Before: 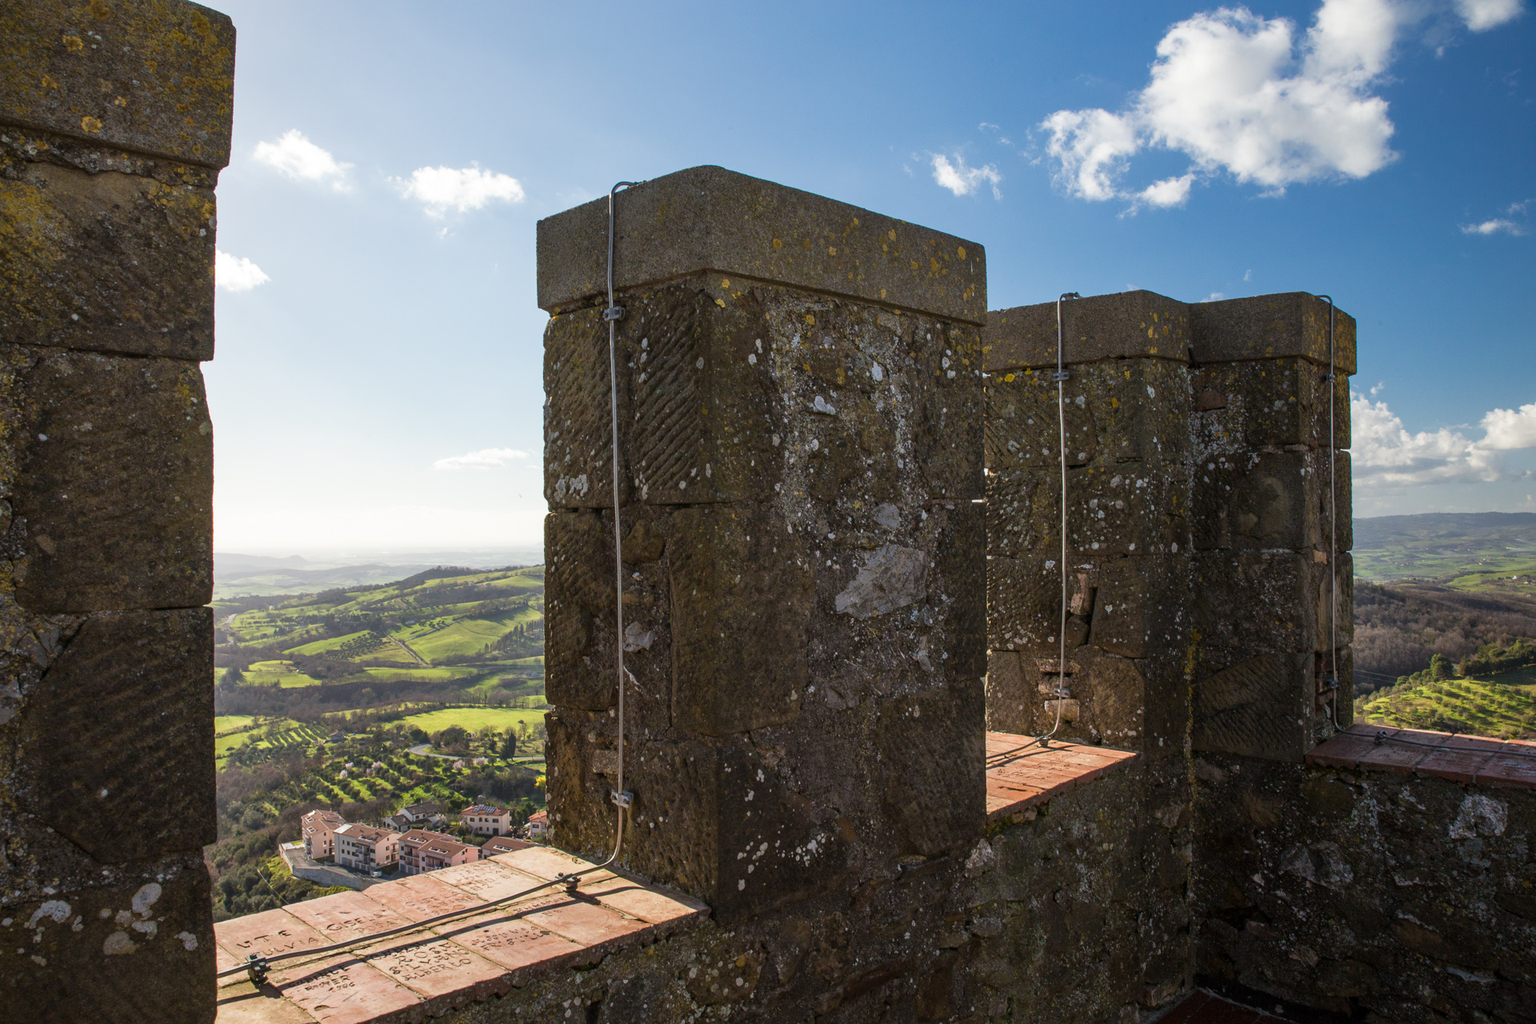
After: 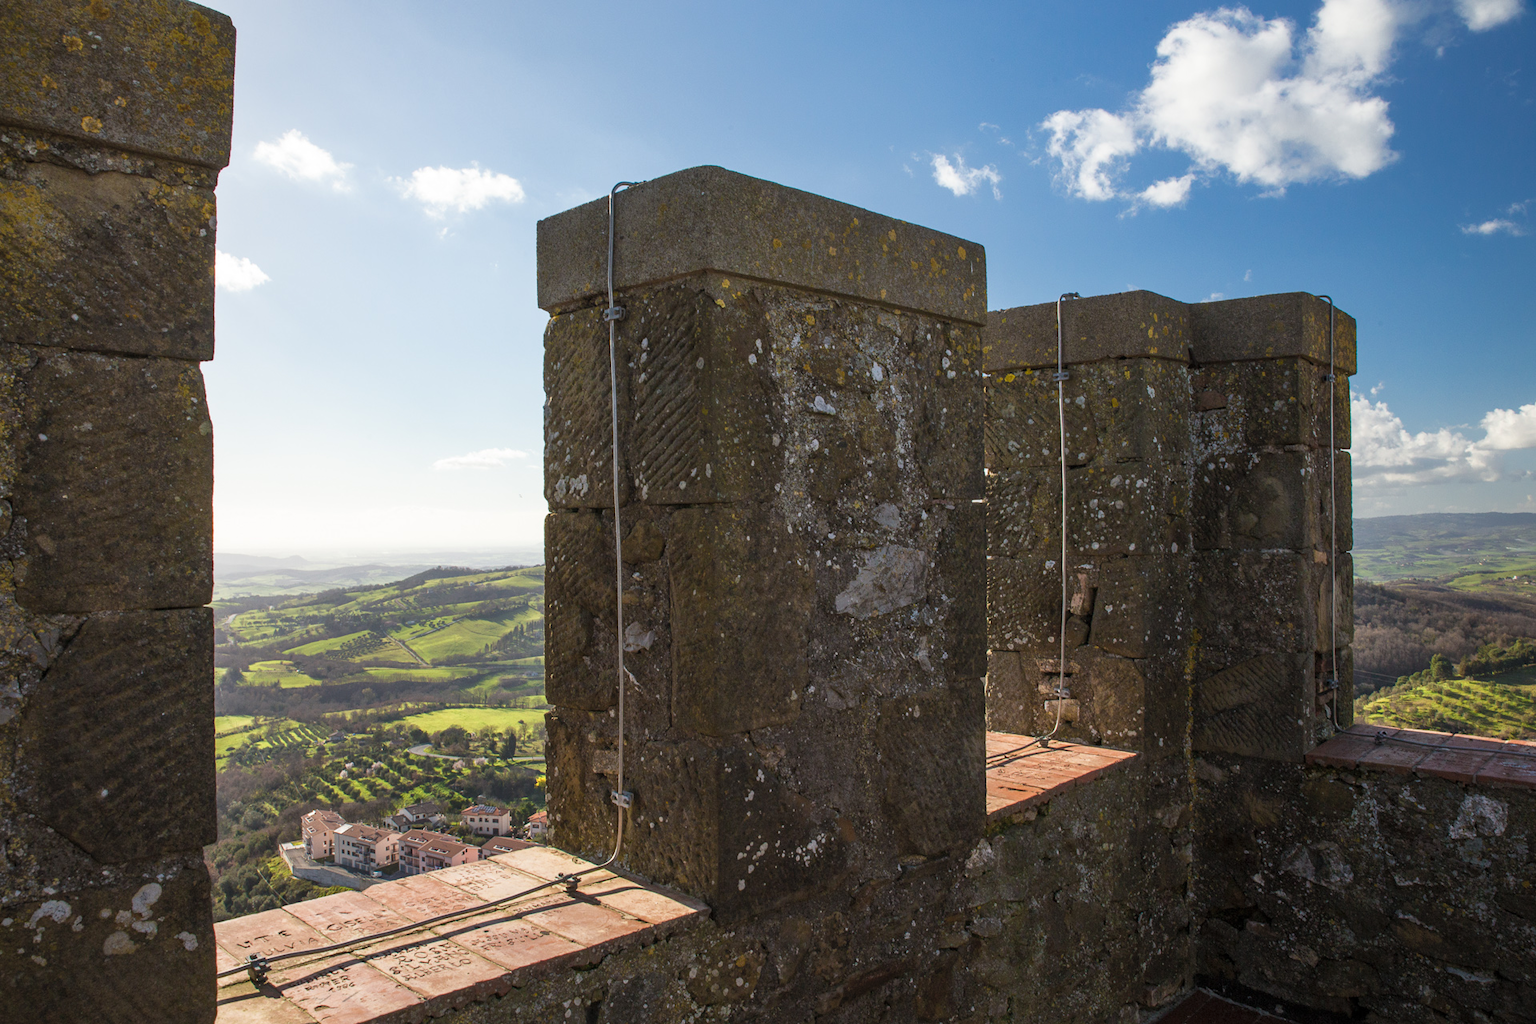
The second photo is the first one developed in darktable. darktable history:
tone curve: curves: ch0 [(0, 0) (0.003, 0.005) (0.011, 0.019) (0.025, 0.04) (0.044, 0.064) (0.069, 0.095) (0.1, 0.129) (0.136, 0.169) (0.177, 0.207) (0.224, 0.247) (0.277, 0.298) (0.335, 0.354) (0.399, 0.416) (0.468, 0.478) (0.543, 0.553) (0.623, 0.634) (0.709, 0.709) (0.801, 0.817) (0.898, 0.912) (1, 1)], color space Lab, independent channels, preserve colors none
